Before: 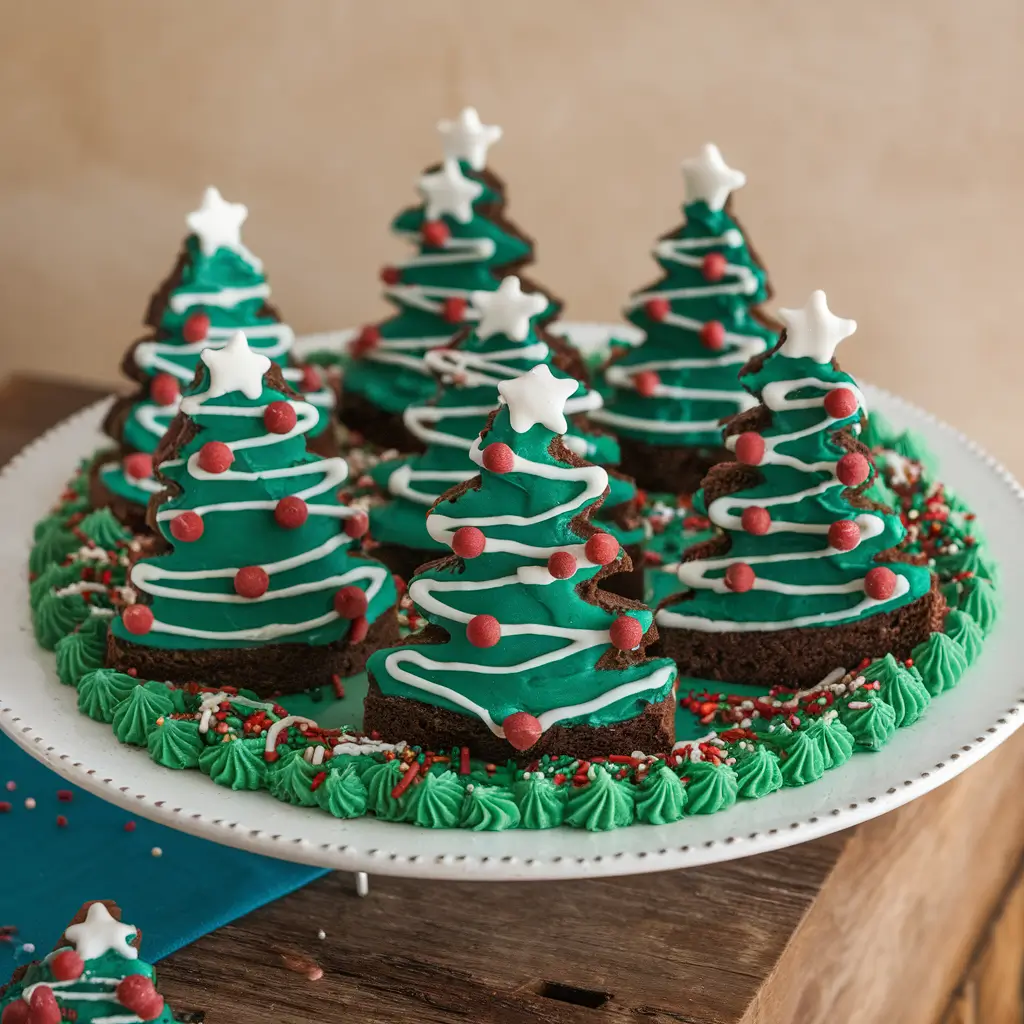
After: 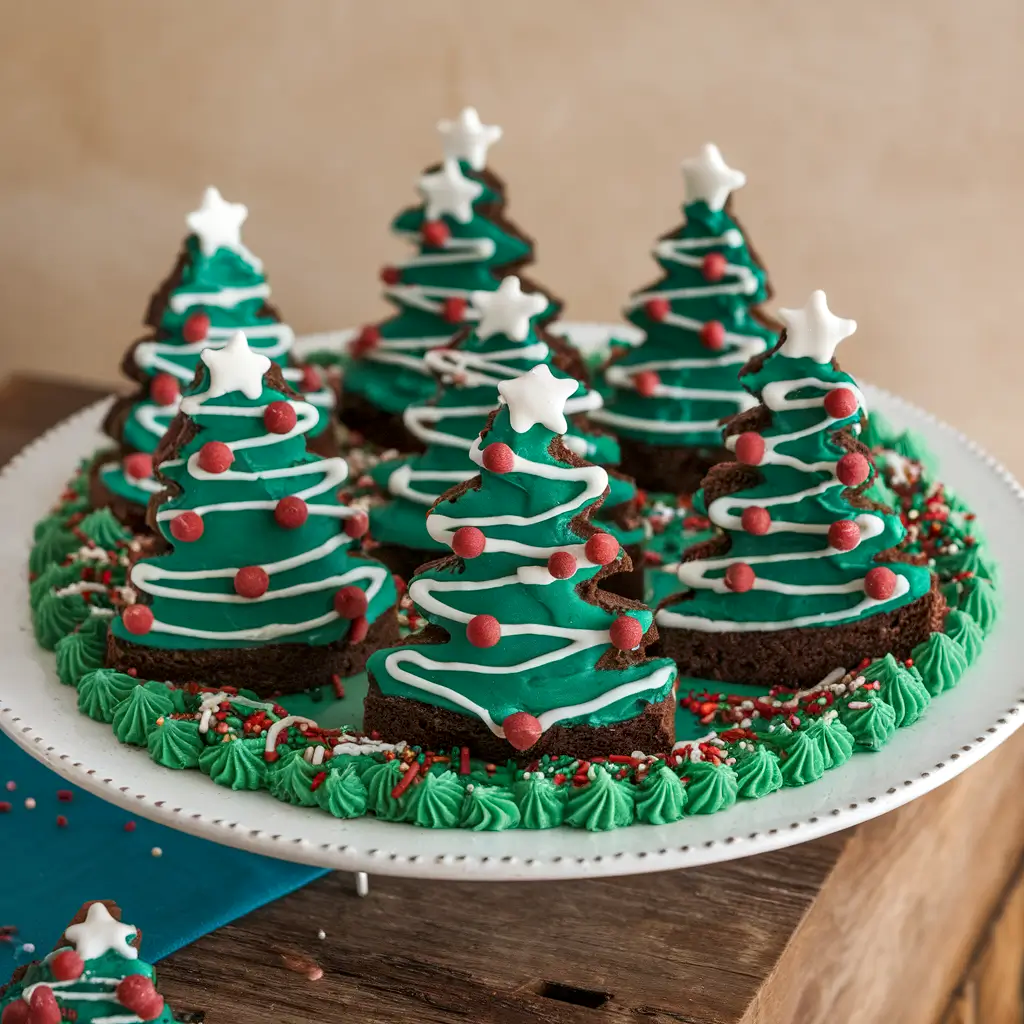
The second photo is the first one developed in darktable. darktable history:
contrast equalizer: y [[0.515 ×6], [0.507 ×6], [0.425 ×6], [0 ×6], [0 ×6]]
